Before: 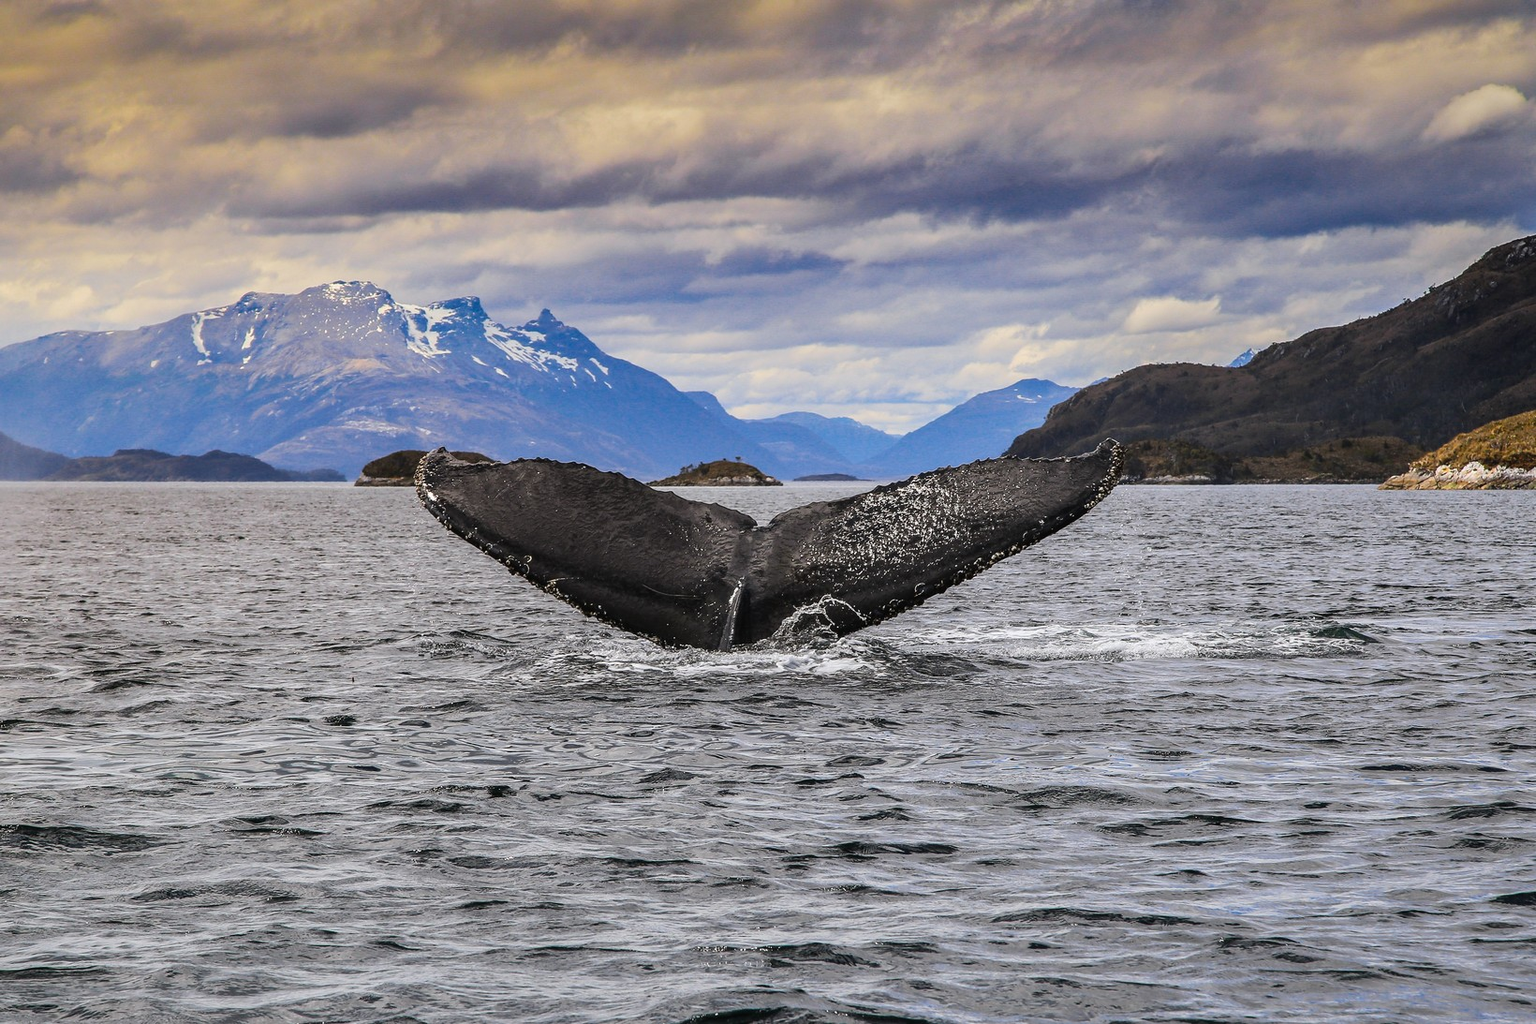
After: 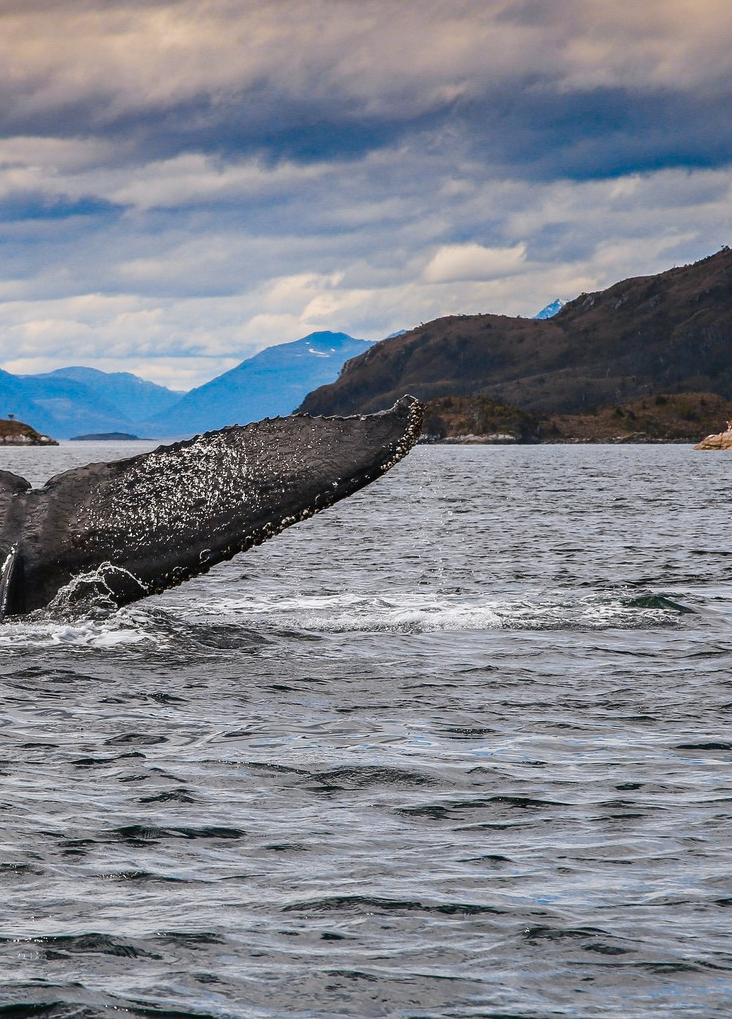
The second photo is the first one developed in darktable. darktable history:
crop: left 47.439%, top 6.746%, right 7.898%
color balance rgb: highlights gain › chroma 0.12%, highlights gain › hue 331.53°, perceptual saturation grading › global saturation 20%, perceptual saturation grading › highlights -49.188%, perceptual saturation grading › shadows 24.679%, hue shift -11.79°
